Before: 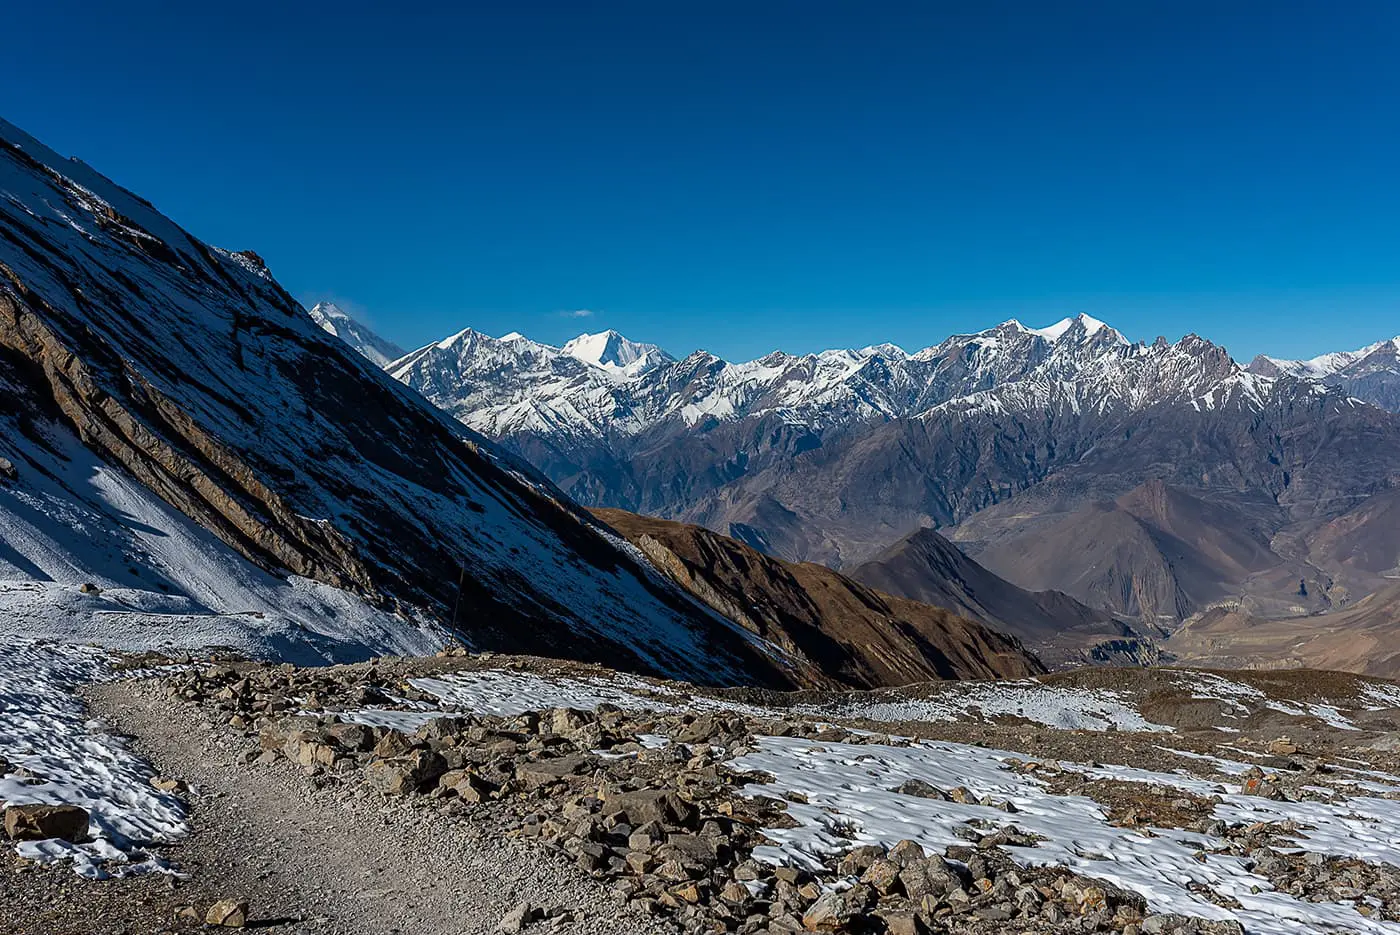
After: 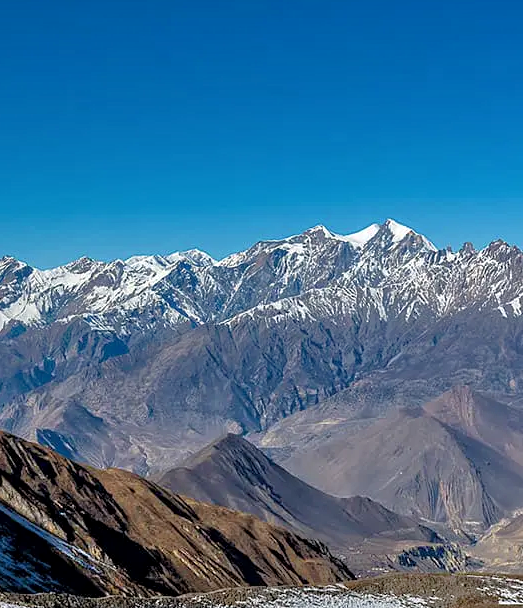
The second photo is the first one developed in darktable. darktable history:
tone equalizer: -7 EV 0.152 EV, -6 EV 0.601 EV, -5 EV 1.14 EV, -4 EV 1.35 EV, -3 EV 1.17 EV, -2 EV 0.6 EV, -1 EV 0.163 EV
crop and rotate: left 49.539%, top 10.122%, right 13.087%, bottom 24.809%
local contrast: highlights 103%, shadows 100%, detail 119%, midtone range 0.2
